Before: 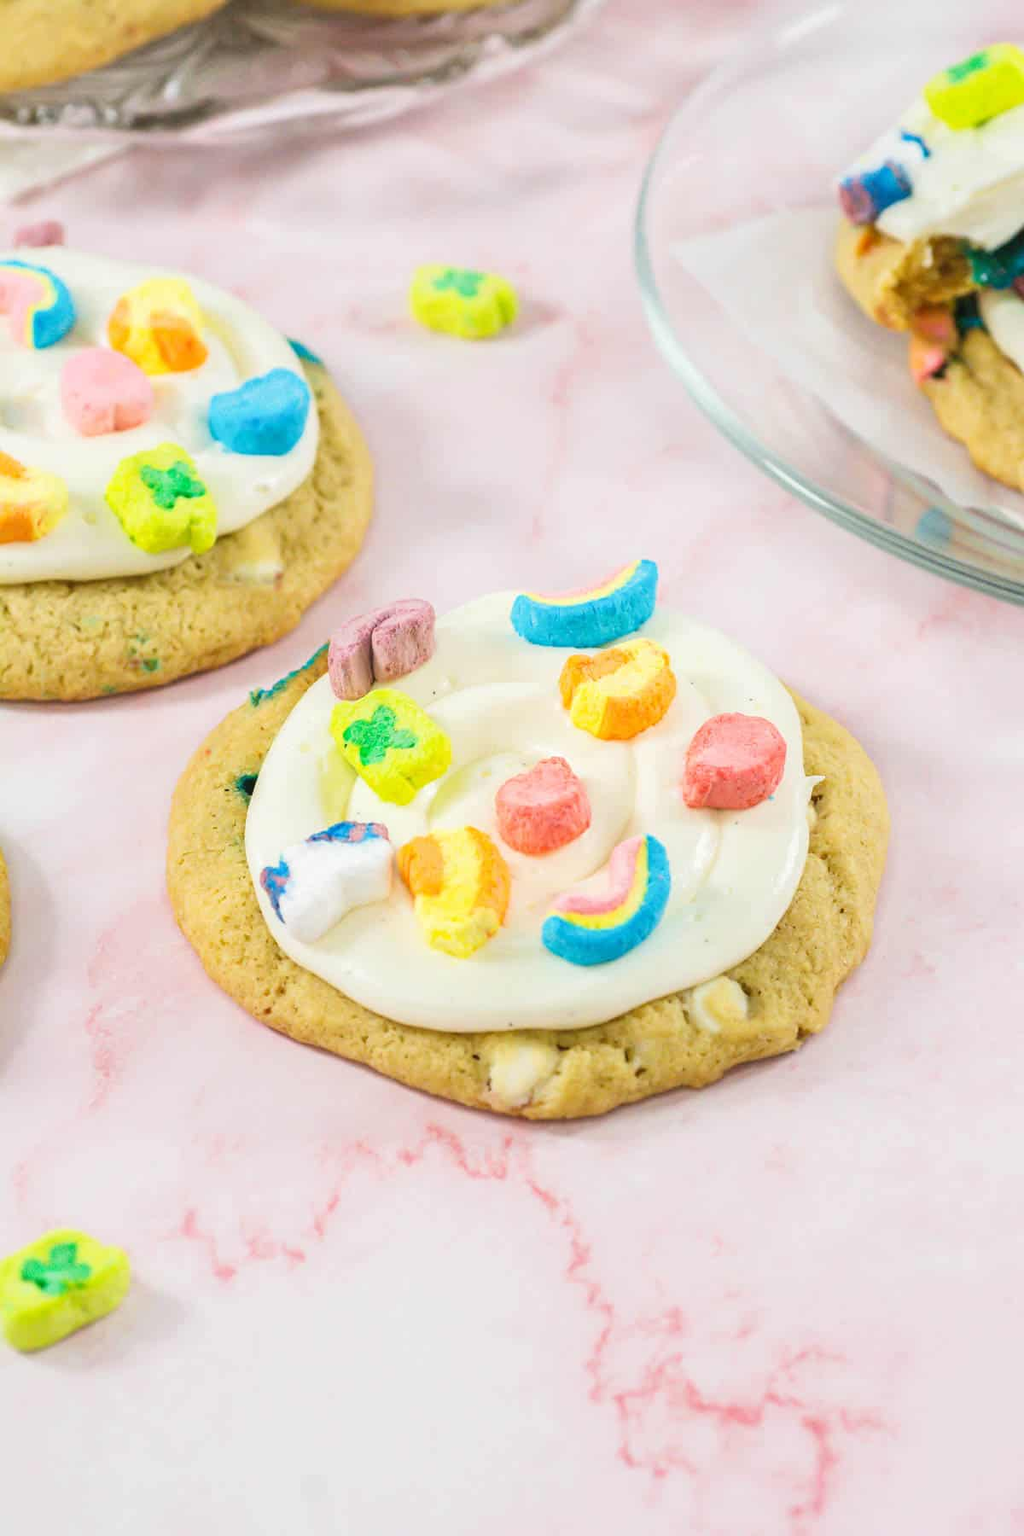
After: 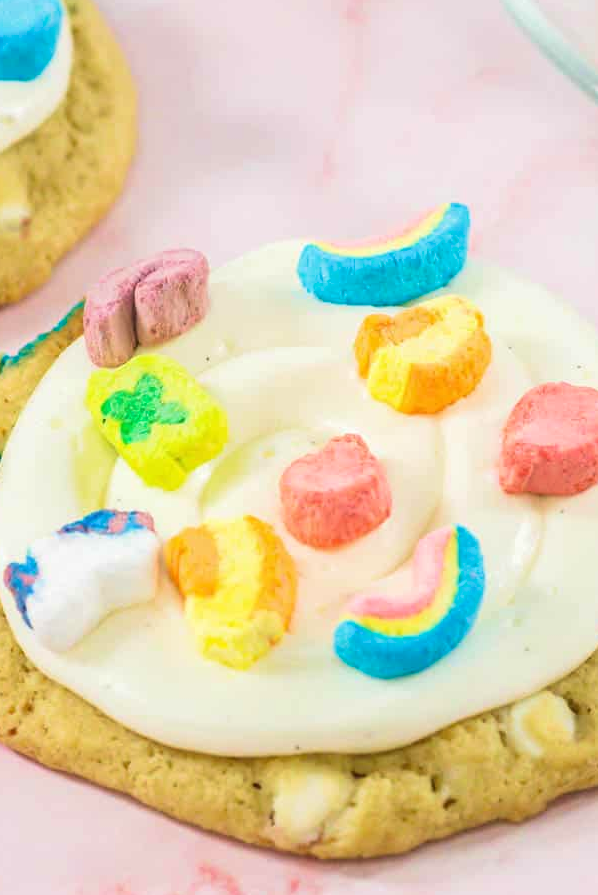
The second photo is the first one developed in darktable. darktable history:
velvia: on, module defaults
crop: left 25.154%, top 25.199%, right 25.011%, bottom 25.037%
